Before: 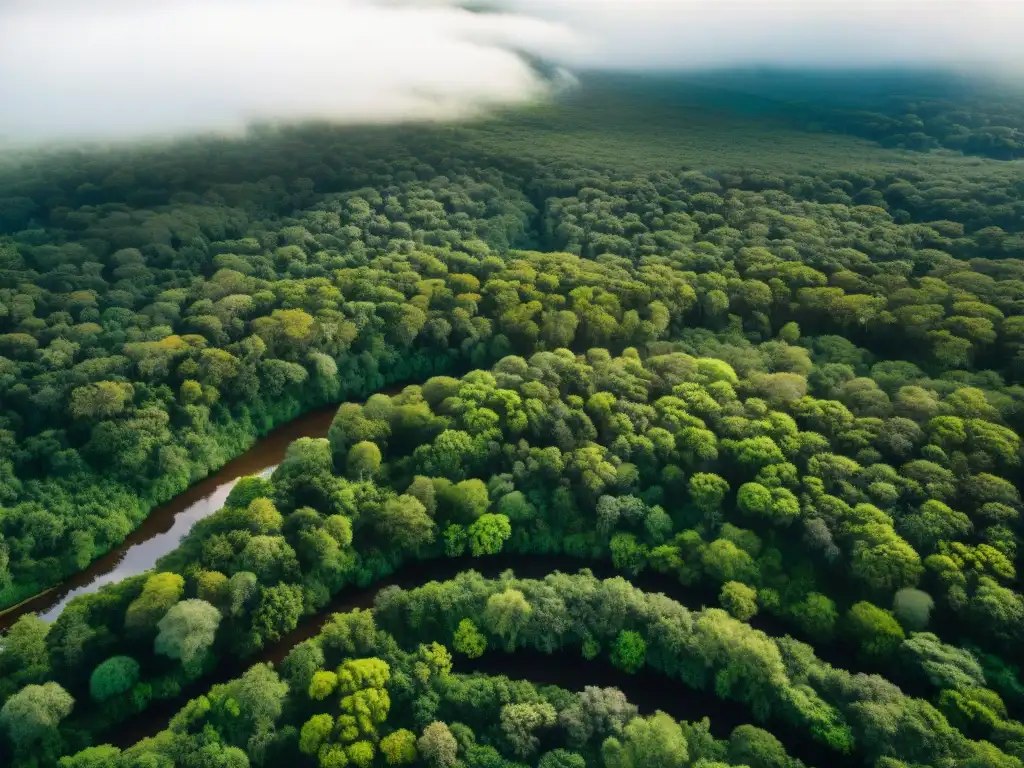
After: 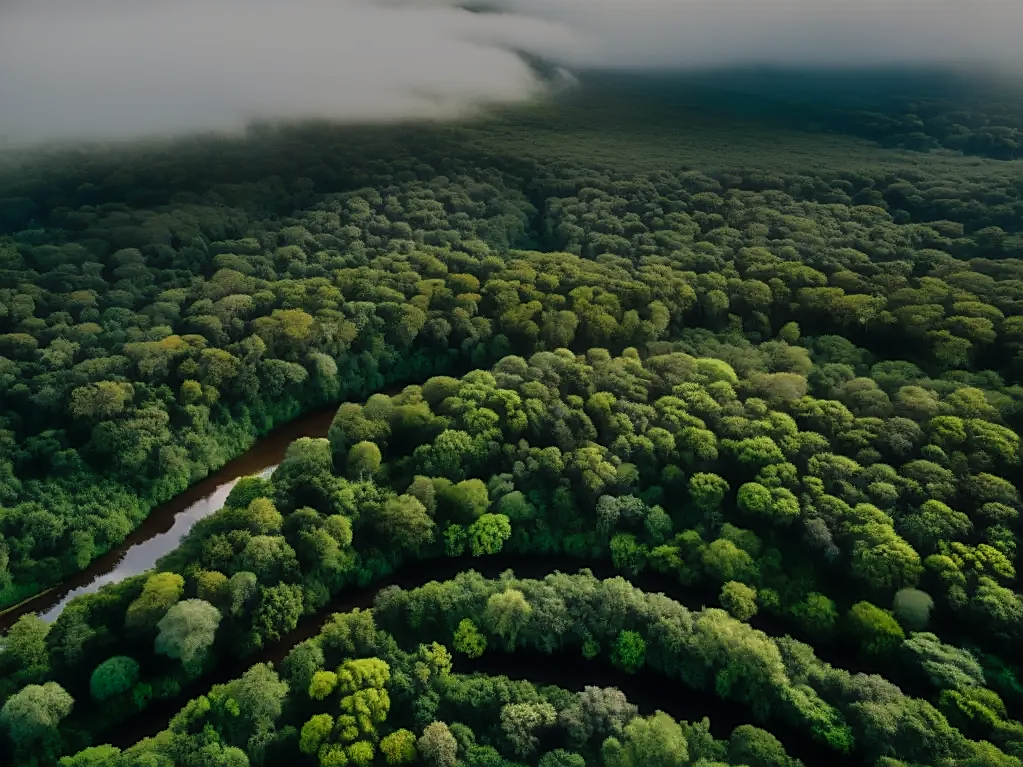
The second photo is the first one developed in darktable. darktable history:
haze removal: strength -0.106, compatibility mode true, adaptive false
exposure: black level correction 0.001, exposure 0.136 EV, compensate highlight preservation false
crop: left 0.076%
sharpen: on, module defaults
tone equalizer: -8 EV -1.98 EV, -7 EV -1.99 EV, -6 EV -1.97 EV, -5 EV -1.98 EV, -4 EV -1.98 EV, -3 EV -1.98 EV, -2 EV -1.99 EV, -1 EV -1.62 EV, +0 EV -1.98 EV, edges refinement/feathering 500, mask exposure compensation -1.57 EV, preserve details no
shadows and highlights: soften with gaussian
